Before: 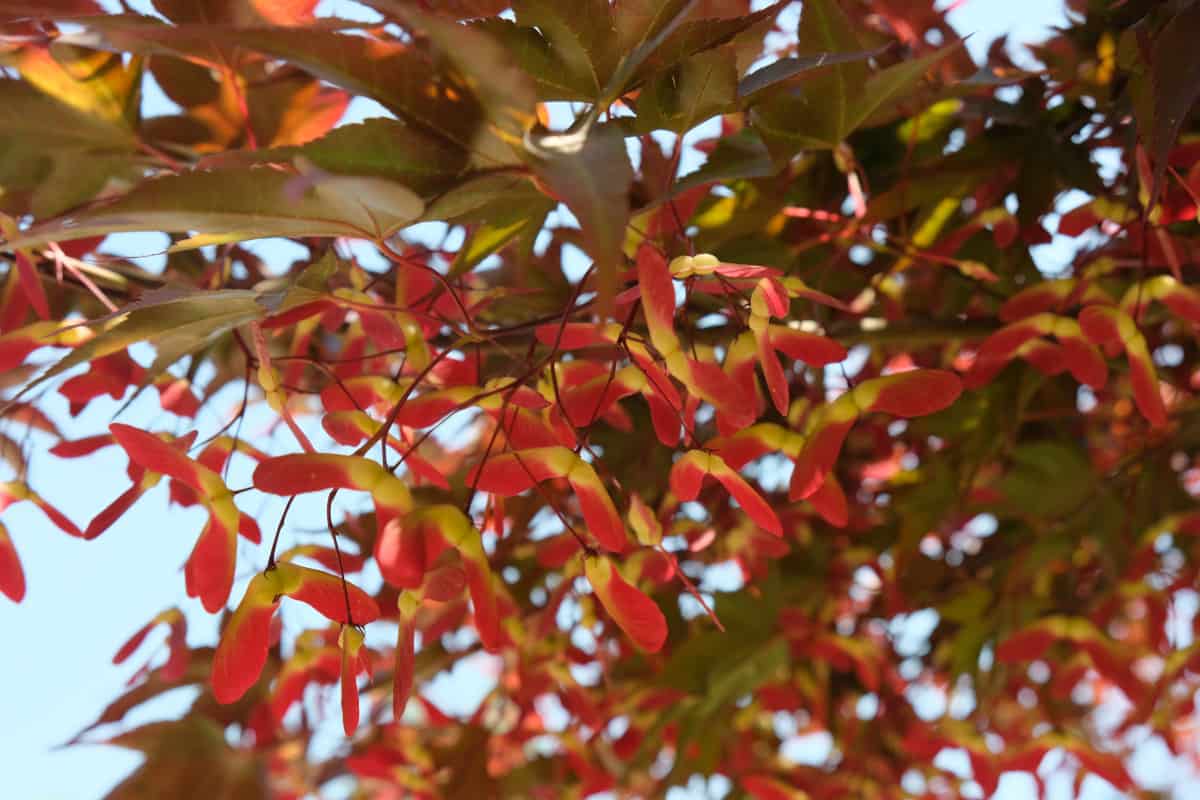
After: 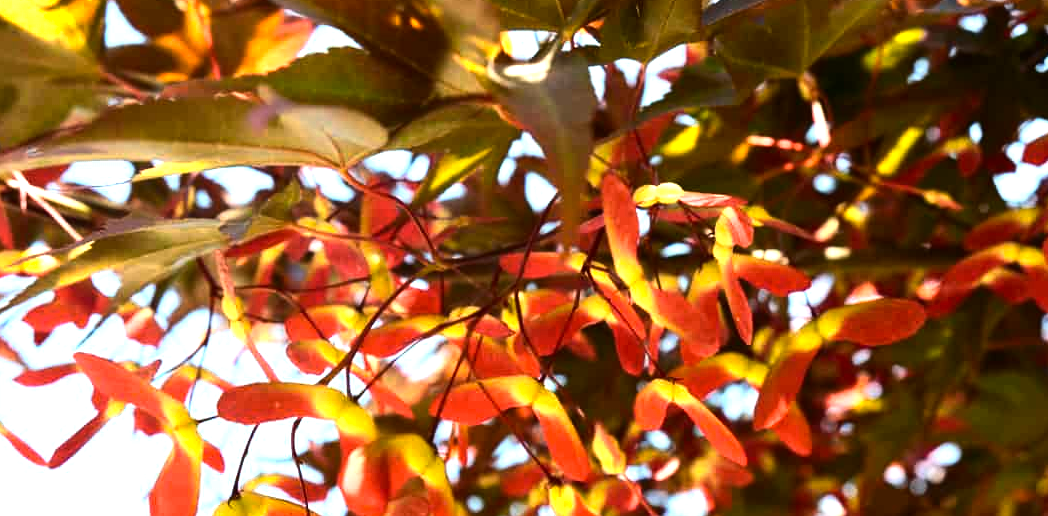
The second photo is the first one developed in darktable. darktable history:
color zones: curves: ch0 [(0.099, 0.624) (0.257, 0.596) (0.384, 0.376) (0.529, 0.492) (0.697, 0.564) (0.768, 0.532) (0.908, 0.644)]; ch1 [(0.112, 0.564) (0.254, 0.612) (0.432, 0.676) (0.592, 0.456) (0.743, 0.684) (0.888, 0.536)]; ch2 [(0.25, 0.5) (0.469, 0.36) (0.75, 0.5)]
tone equalizer: -8 EV -0.75 EV, -7 EV -0.7 EV, -6 EV -0.6 EV, -5 EV -0.4 EV, -3 EV 0.4 EV, -2 EV 0.6 EV, -1 EV 0.7 EV, +0 EV 0.75 EV, edges refinement/feathering 500, mask exposure compensation -1.57 EV, preserve details no
contrast brightness saturation: contrast 0.08, saturation 0.2
crop: left 3.015%, top 8.969%, right 9.647%, bottom 26.457%
